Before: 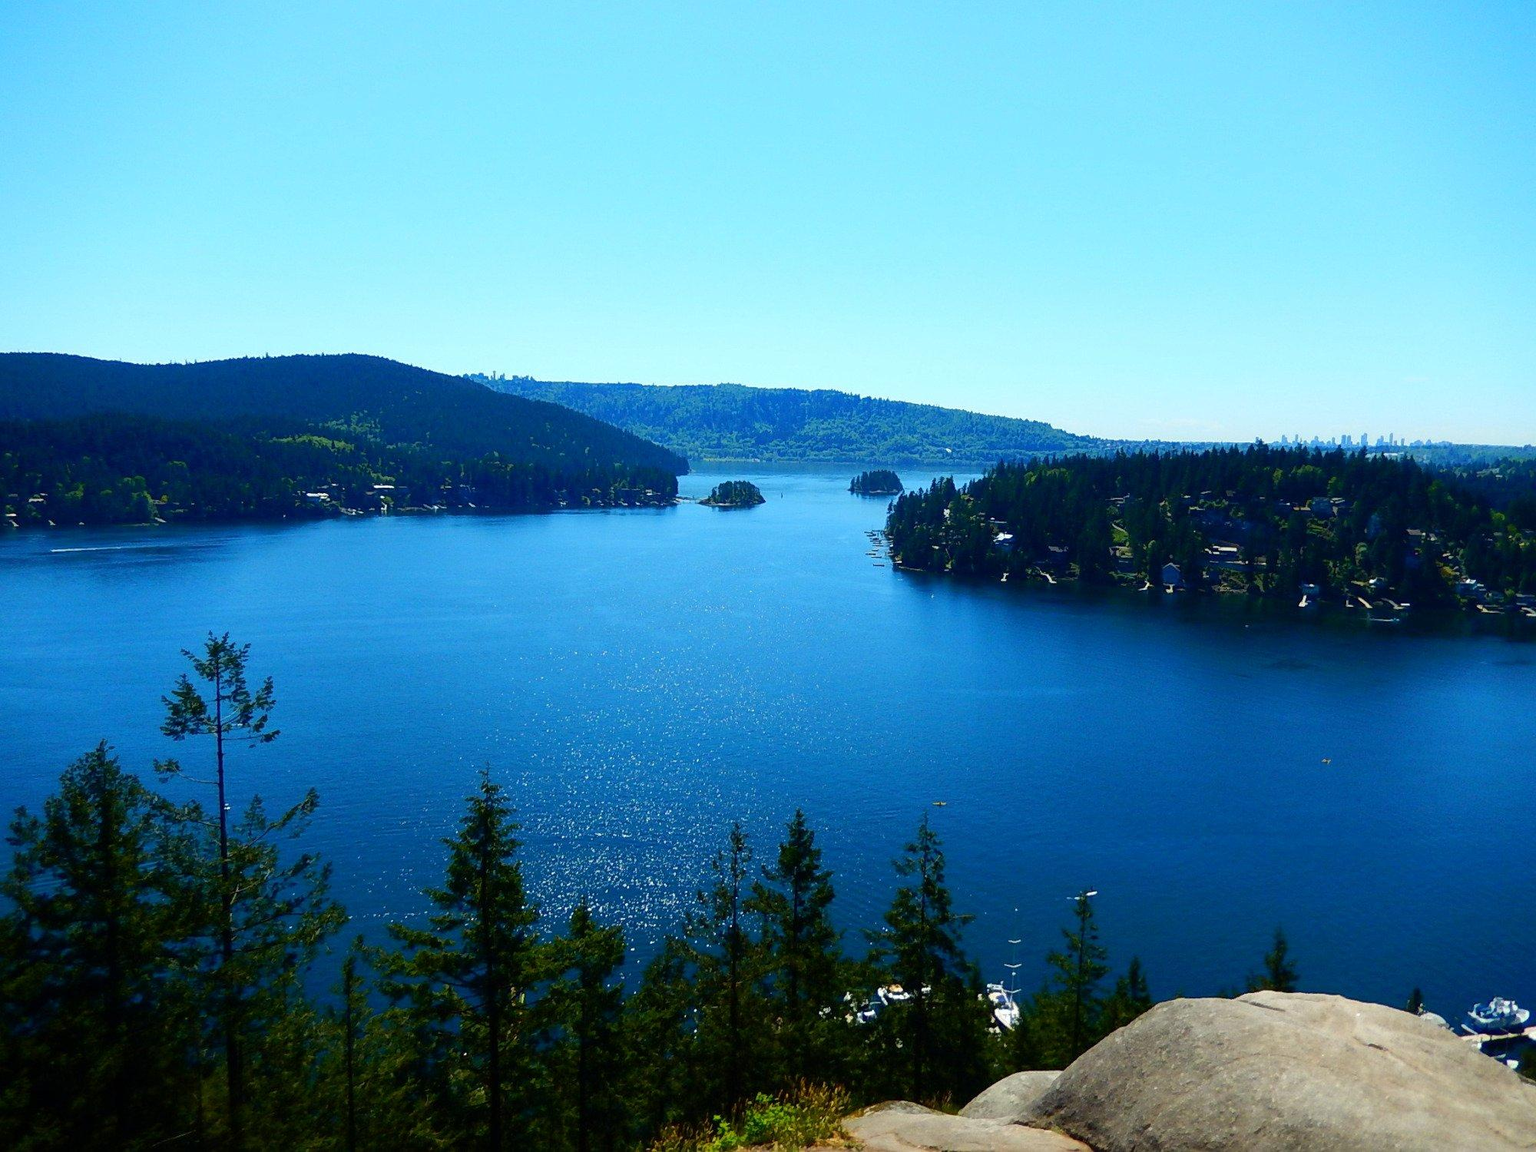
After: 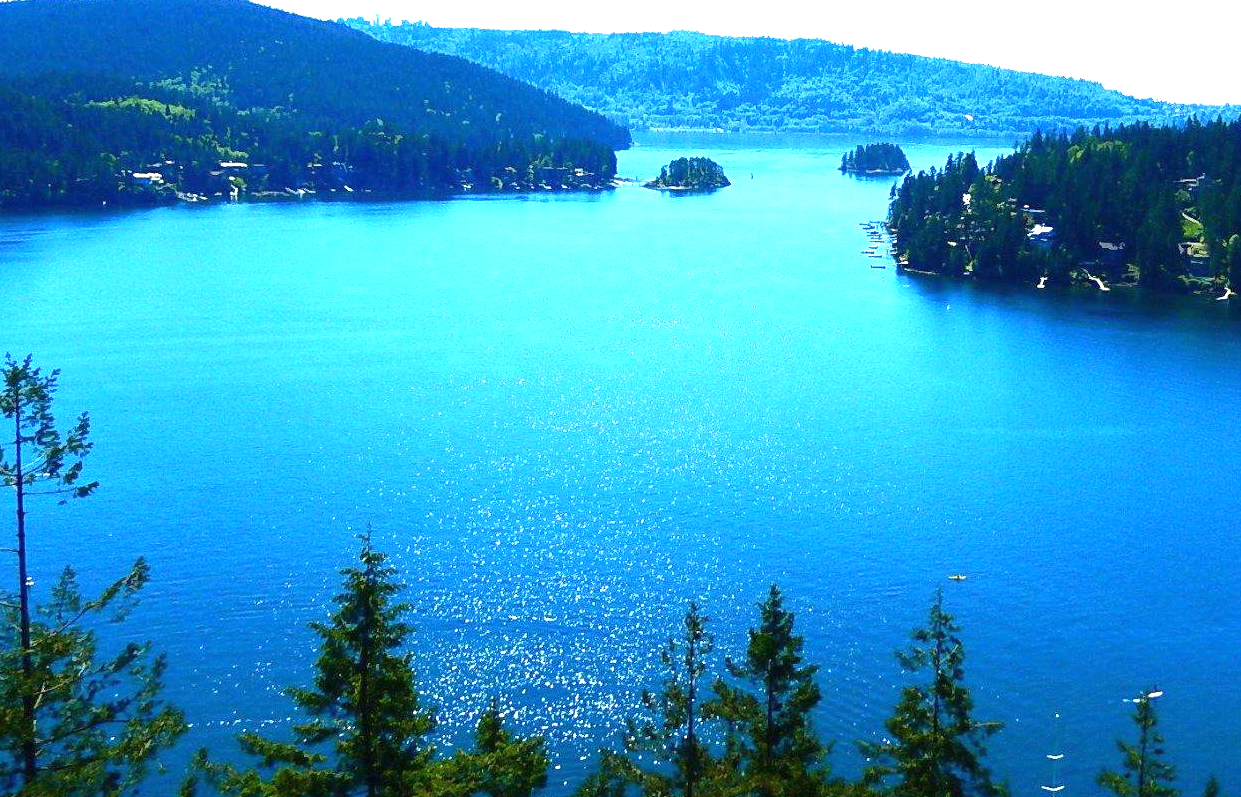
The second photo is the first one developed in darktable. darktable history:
exposure: black level correction 0, exposure 1.45 EV, compensate exposure bias true, compensate highlight preservation false
crop: left 13.312%, top 31.28%, right 24.627%, bottom 15.582%
